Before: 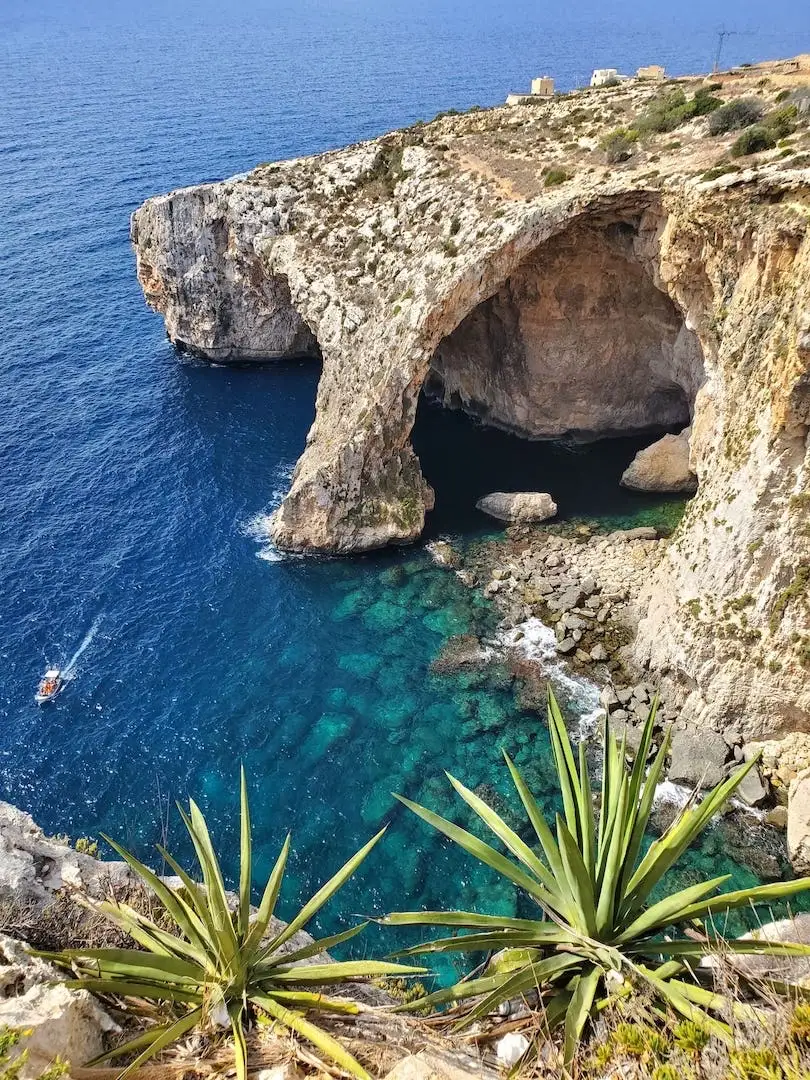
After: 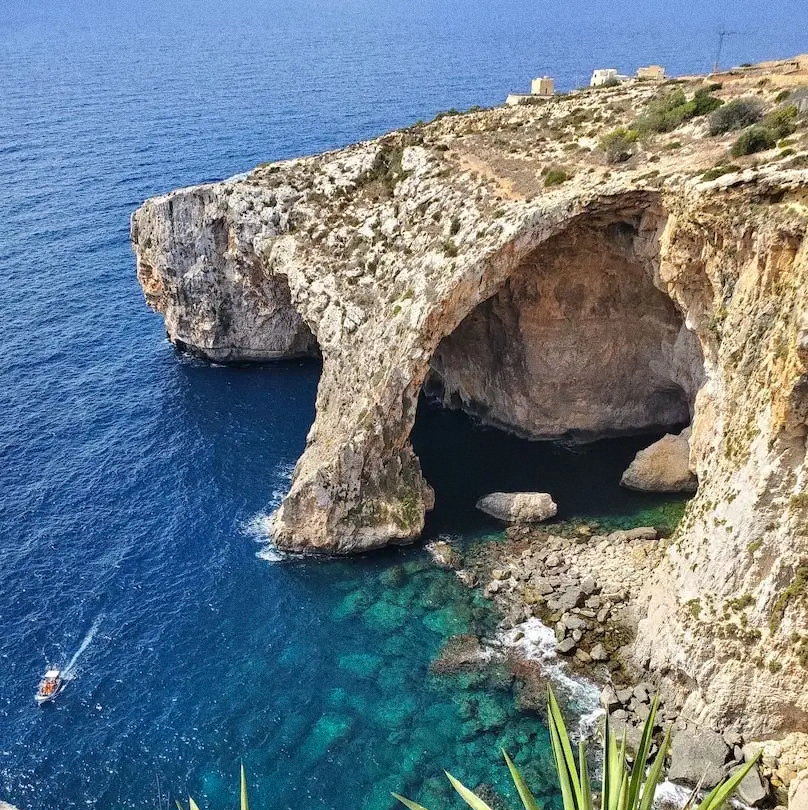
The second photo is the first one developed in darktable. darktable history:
crop: bottom 24.967%
grain: coarseness 0.09 ISO
